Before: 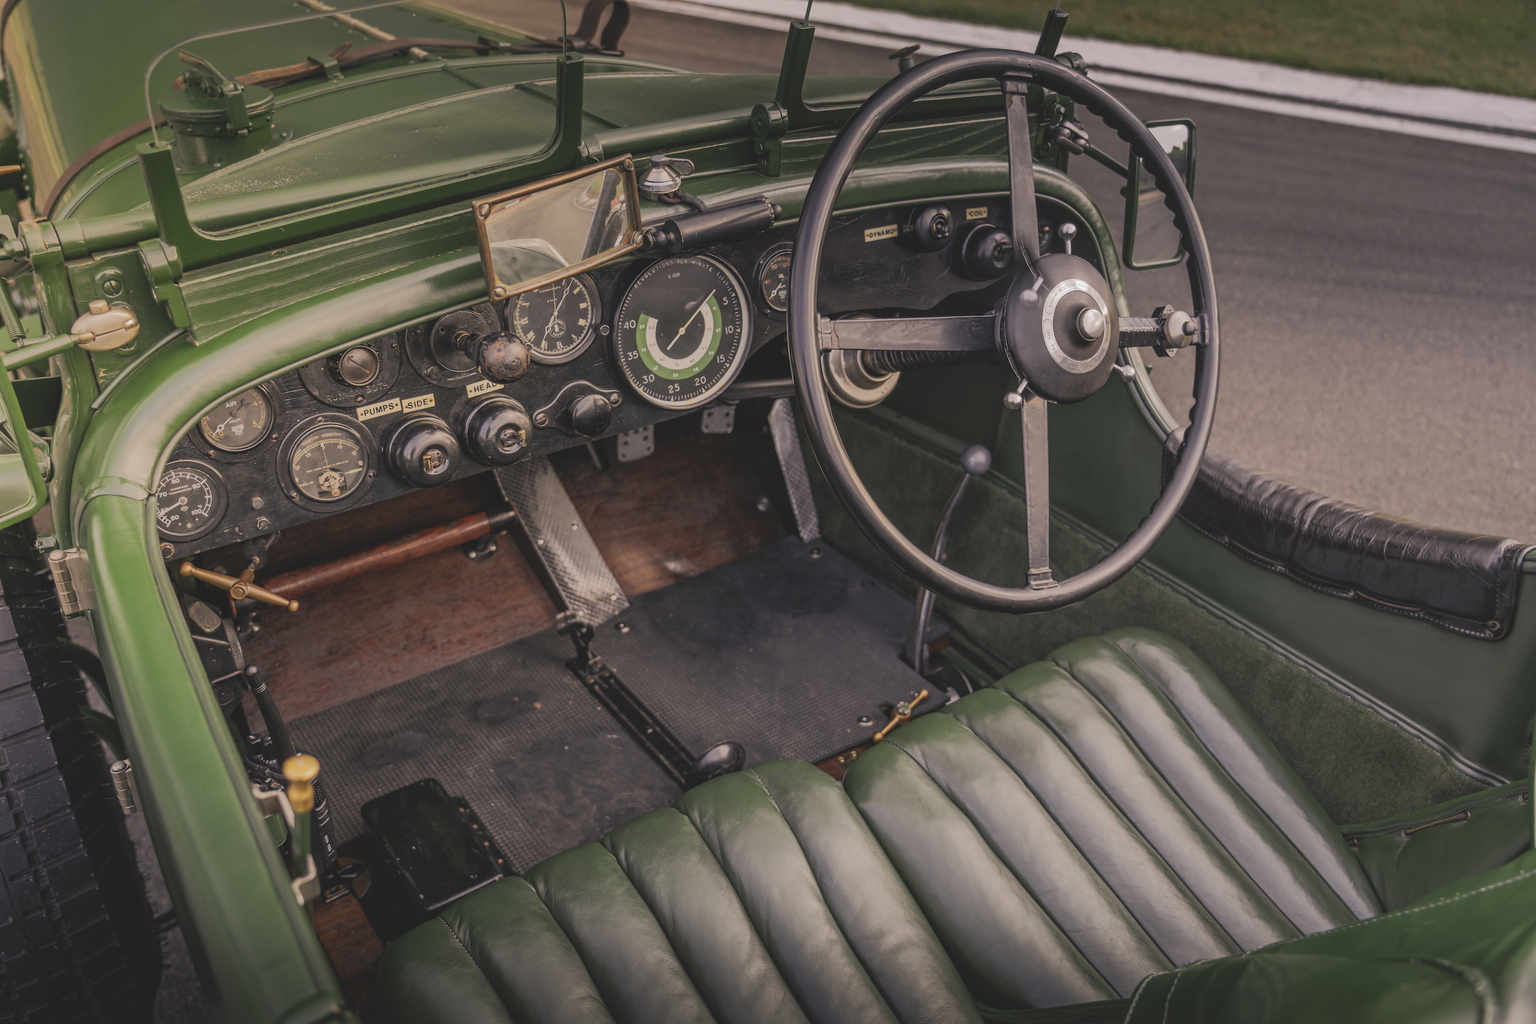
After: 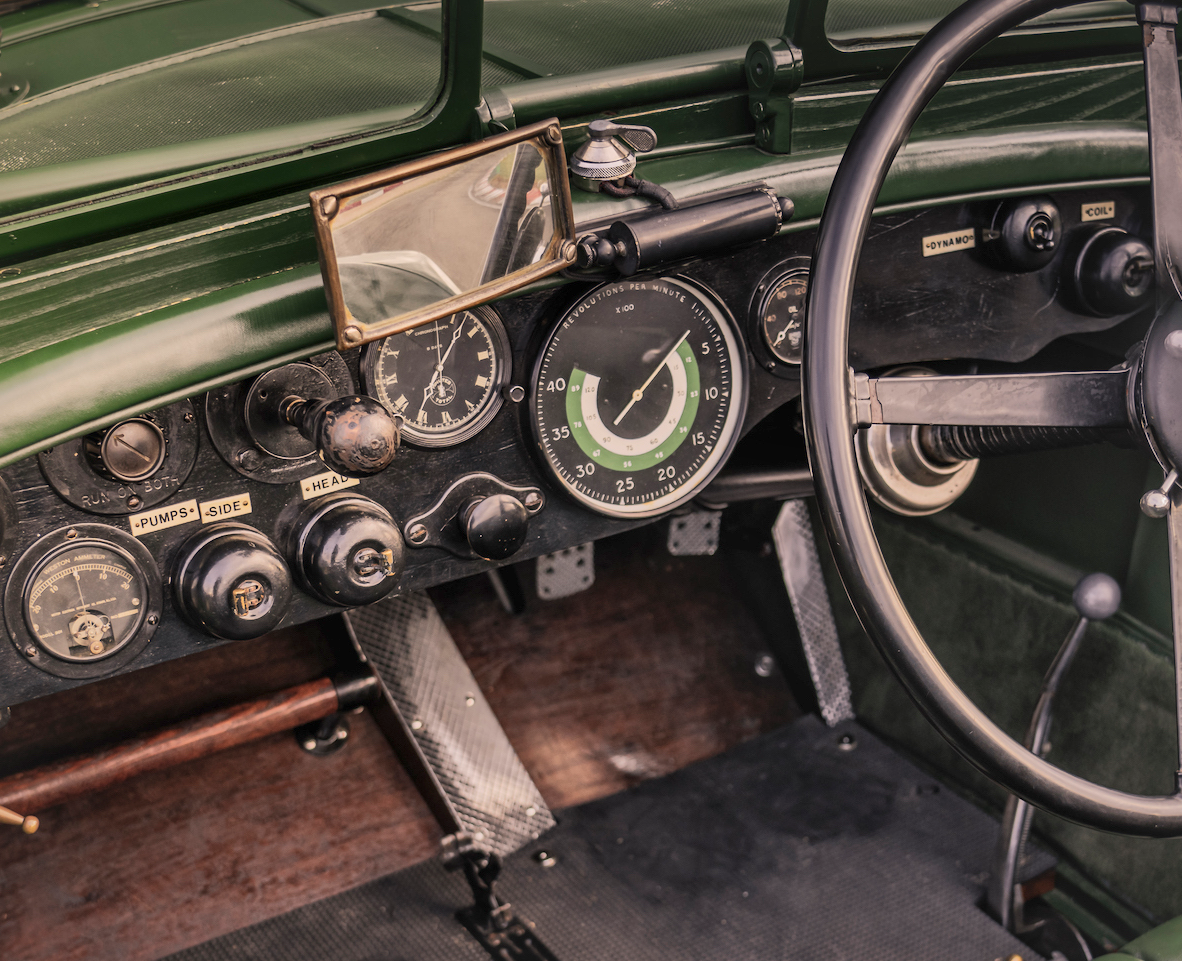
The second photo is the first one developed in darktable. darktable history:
crop: left 17.835%, top 7.675%, right 32.881%, bottom 32.213%
local contrast: mode bilateral grid, contrast 70, coarseness 75, detail 180%, midtone range 0.2
